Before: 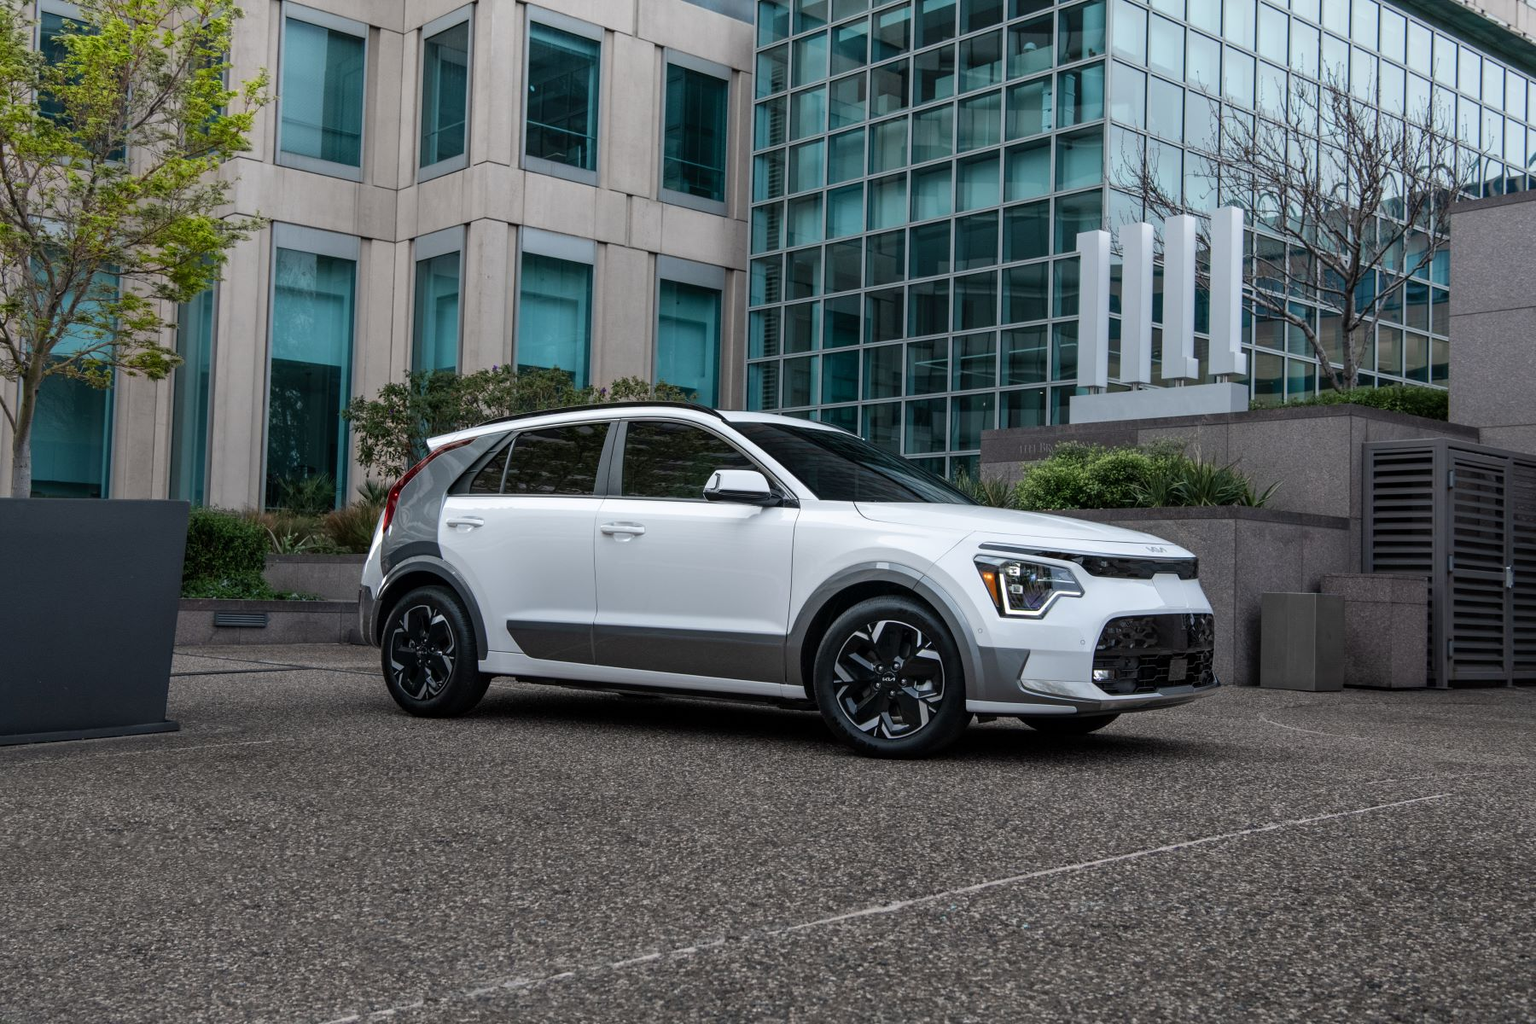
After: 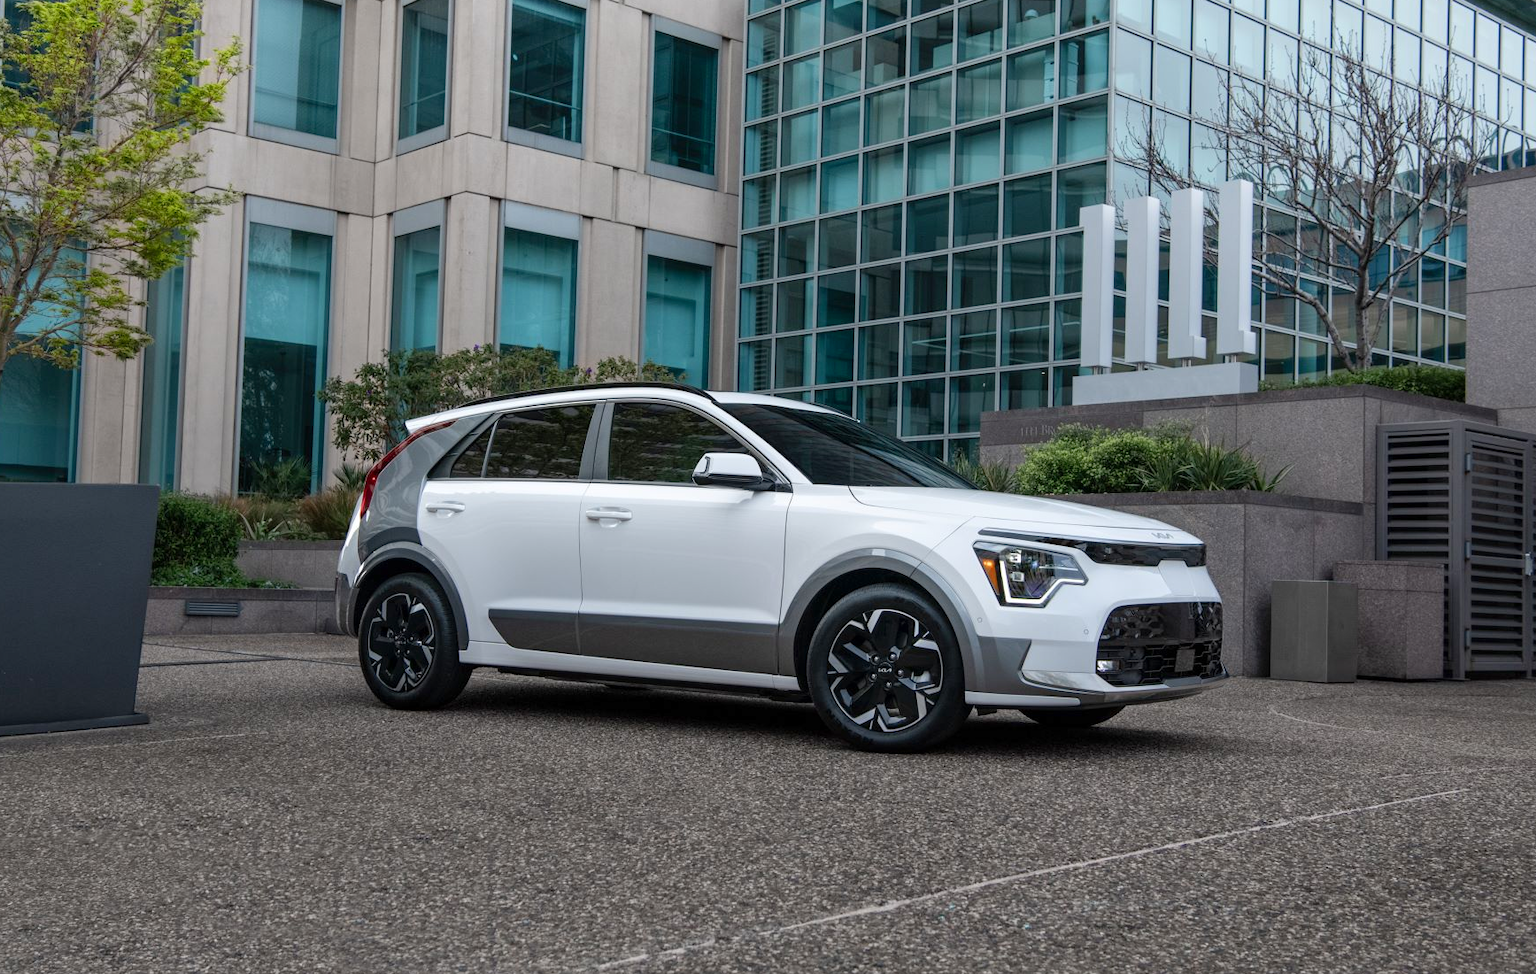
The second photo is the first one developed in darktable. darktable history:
crop: left 2.341%, top 3.277%, right 1.236%, bottom 4.938%
levels: white 99.96%, levels [0, 0.478, 1]
